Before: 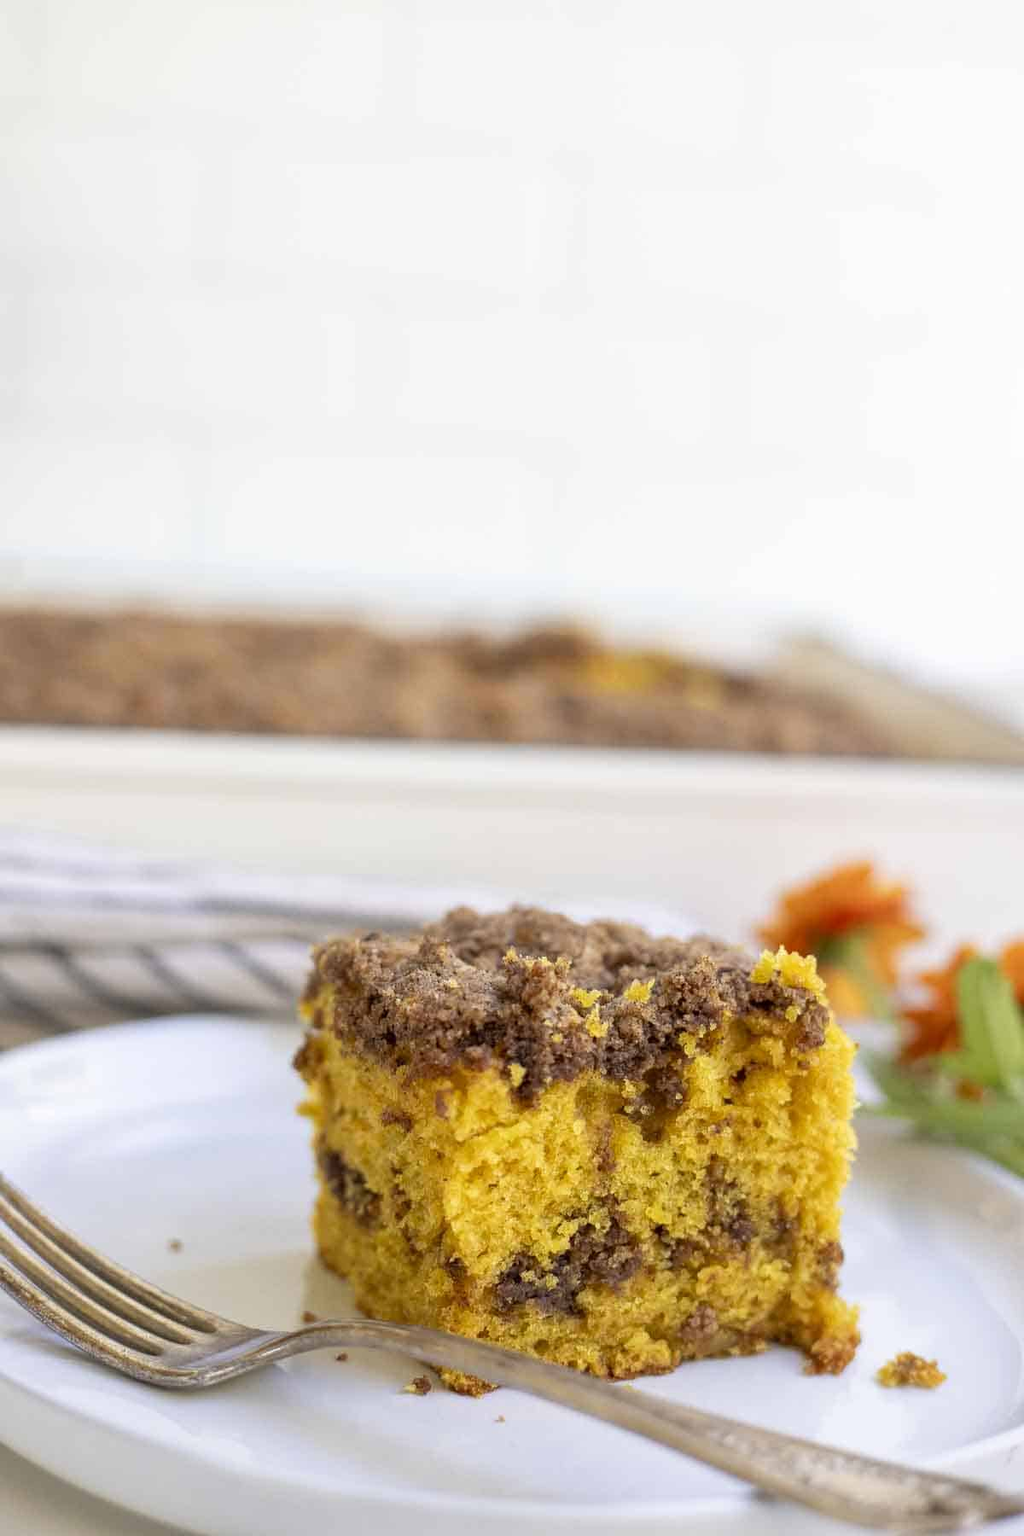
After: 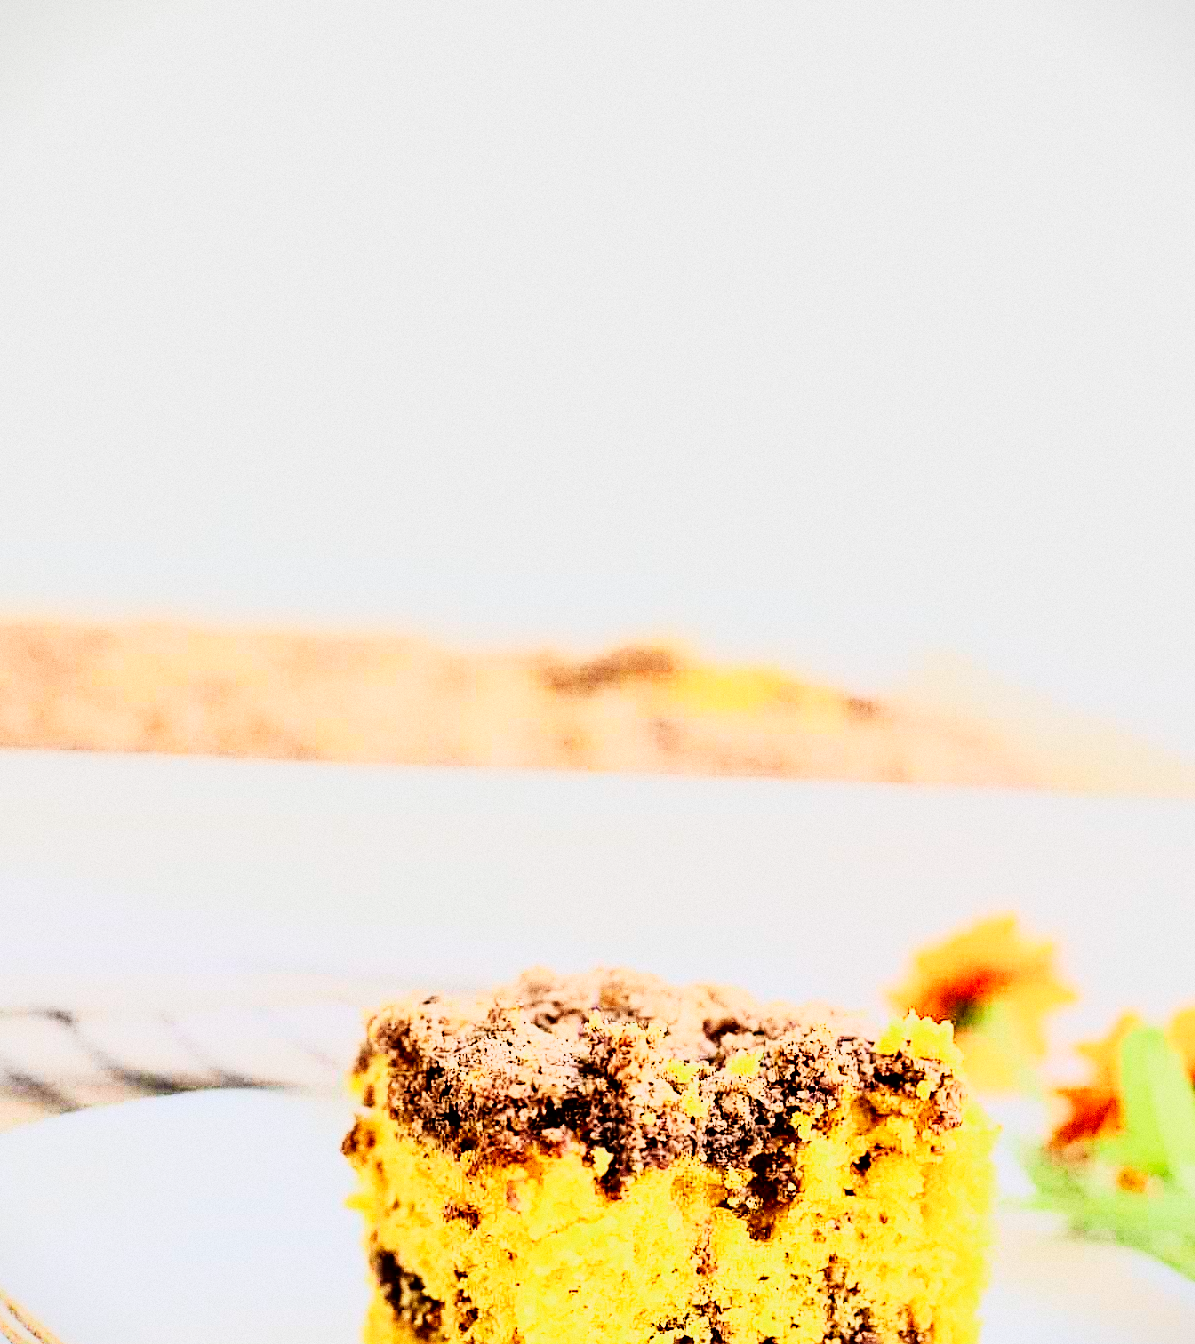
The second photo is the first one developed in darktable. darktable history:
sigmoid: contrast 1.8, skew -0.2, preserve hue 0%, red attenuation 0.1, red rotation 0.035, green attenuation 0.1, green rotation -0.017, blue attenuation 0.15, blue rotation -0.052, base primaries Rec2020
tone curve: curves: ch0 [(0, 0) (0.091, 0.077) (0.517, 0.574) (0.745, 0.82) (0.844, 0.908) (0.909, 0.942) (1, 0.973)]; ch1 [(0, 0) (0.437, 0.404) (0.5, 0.5) (0.534, 0.554) (0.58, 0.603) (0.616, 0.649) (1, 1)]; ch2 [(0, 0) (0.442, 0.415) (0.5, 0.5) (0.535, 0.557) (0.585, 0.62) (1, 1)], color space Lab, independent channels, preserve colors none
vignetting: fall-off start 116.67%, fall-off radius 59.26%, brightness -0.31, saturation -0.056
grain: coarseness 0.09 ISO, strength 40%
sharpen: on, module defaults
contrast equalizer: y [[0.5, 0.5, 0.472, 0.5, 0.5, 0.5], [0.5 ×6], [0.5 ×6], [0 ×6], [0 ×6]]
crop: left 0.387%, top 5.469%, bottom 19.809%
rgb curve: curves: ch0 [(0, 0) (0.21, 0.15) (0.24, 0.21) (0.5, 0.75) (0.75, 0.96) (0.89, 0.99) (1, 1)]; ch1 [(0, 0.02) (0.21, 0.13) (0.25, 0.2) (0.5, 0.67) (0.75, 0.9) (0.89, 0.97) (1, 1)]; ch2 [(0, 0.02) (0.21, 0.13) (0.25, 0.2) (0.5, 0.67) (0.75, 0.9) (0.89, 0.97) (1, 1)], compensate middle gray true
